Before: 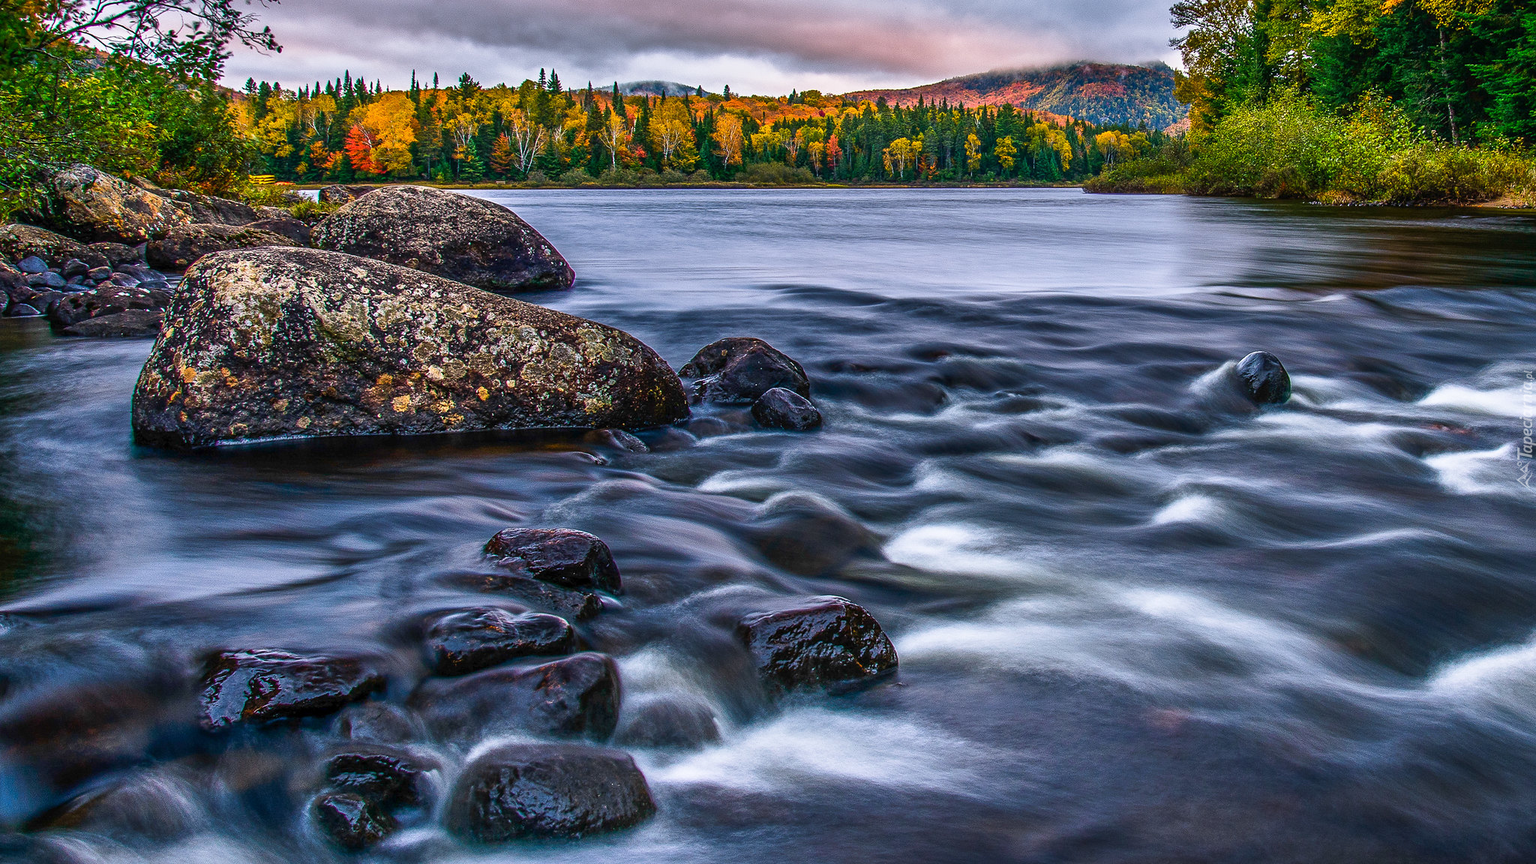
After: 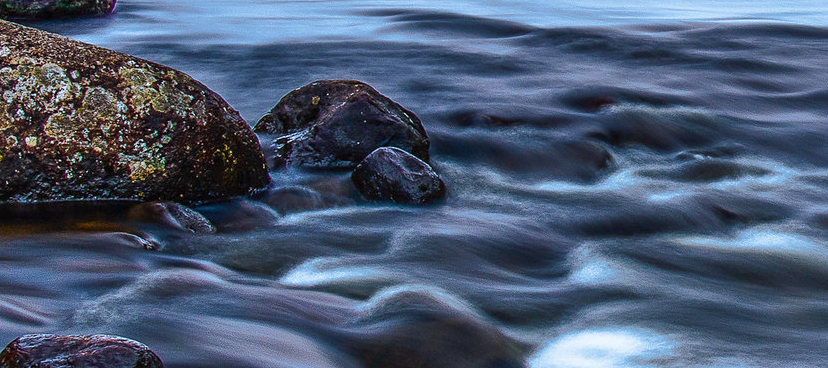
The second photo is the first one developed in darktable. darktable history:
split-toning: shadows › hue 351.18°, shadows › saturation 0.86, highlights › hue 218.82°, highlights › saturation 0.73, balance -19.167
crop: left 31.751%, top 32.172%, right 27.8%, bottom 35.83%
white balance: red 0.978, blue 0.999
